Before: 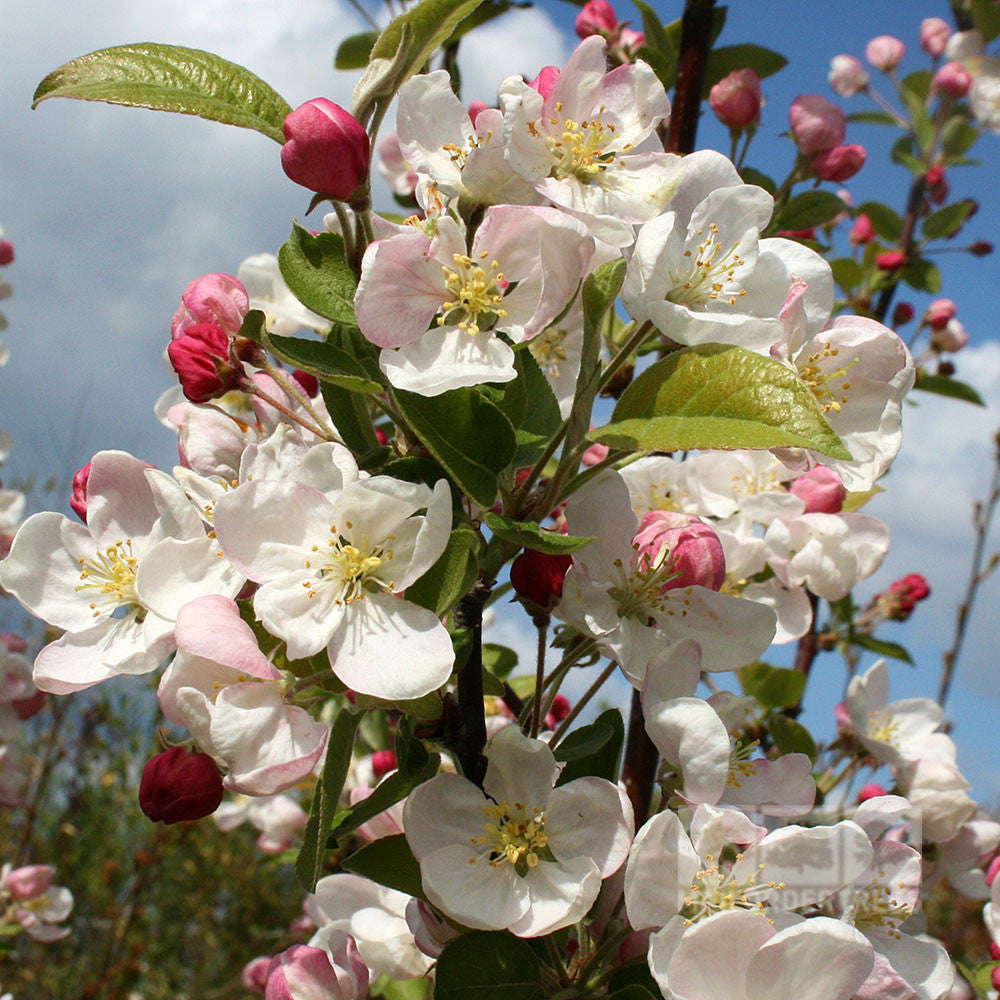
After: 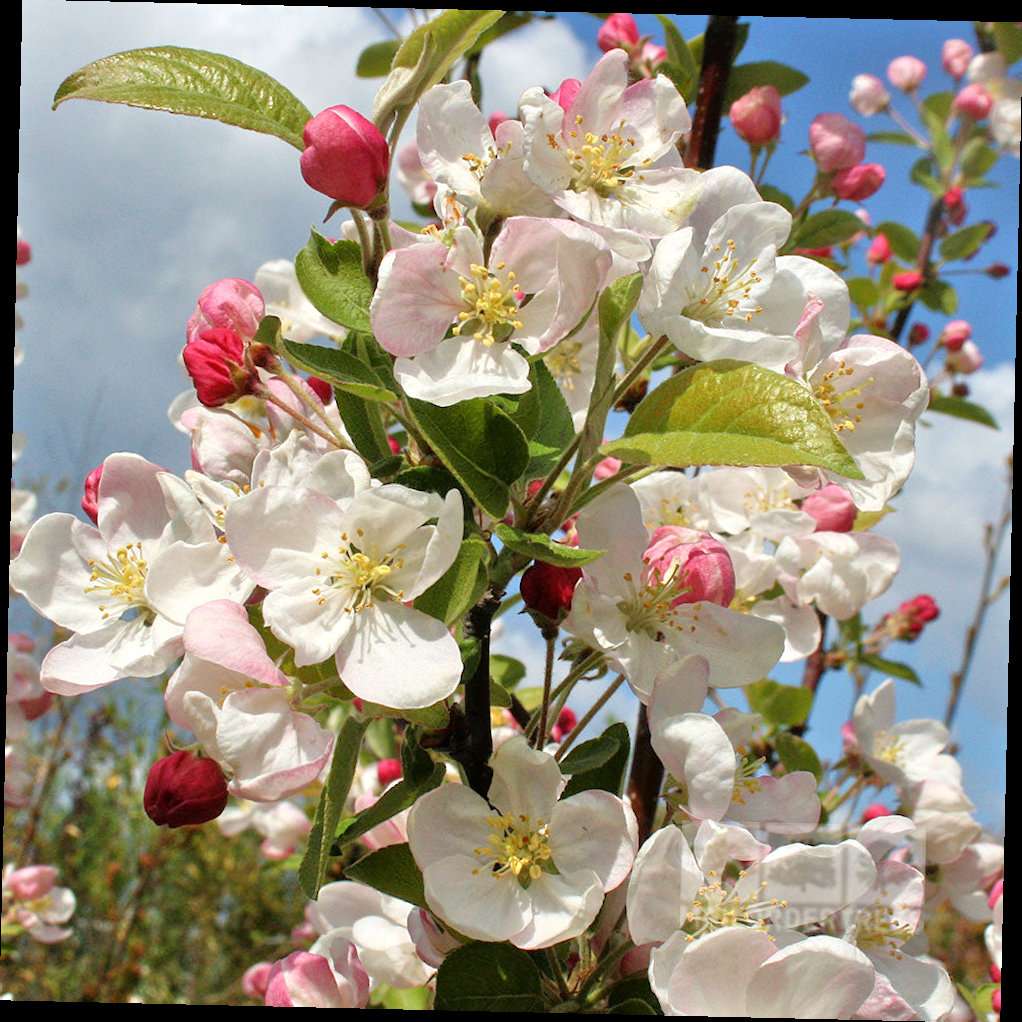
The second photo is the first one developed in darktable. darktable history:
crop and rotate: angle -1.32°
tone equalizer: -7 EV 0.149 EV, -6 EV 0.636 EV, -5 EV 1.13 EV, -4 EV 1.3 EV, -3 EV 1.12 EV, -2 EV 0.6 EV, -1 EV 0.16 EV, mask exposure compensation -0.511 EV
